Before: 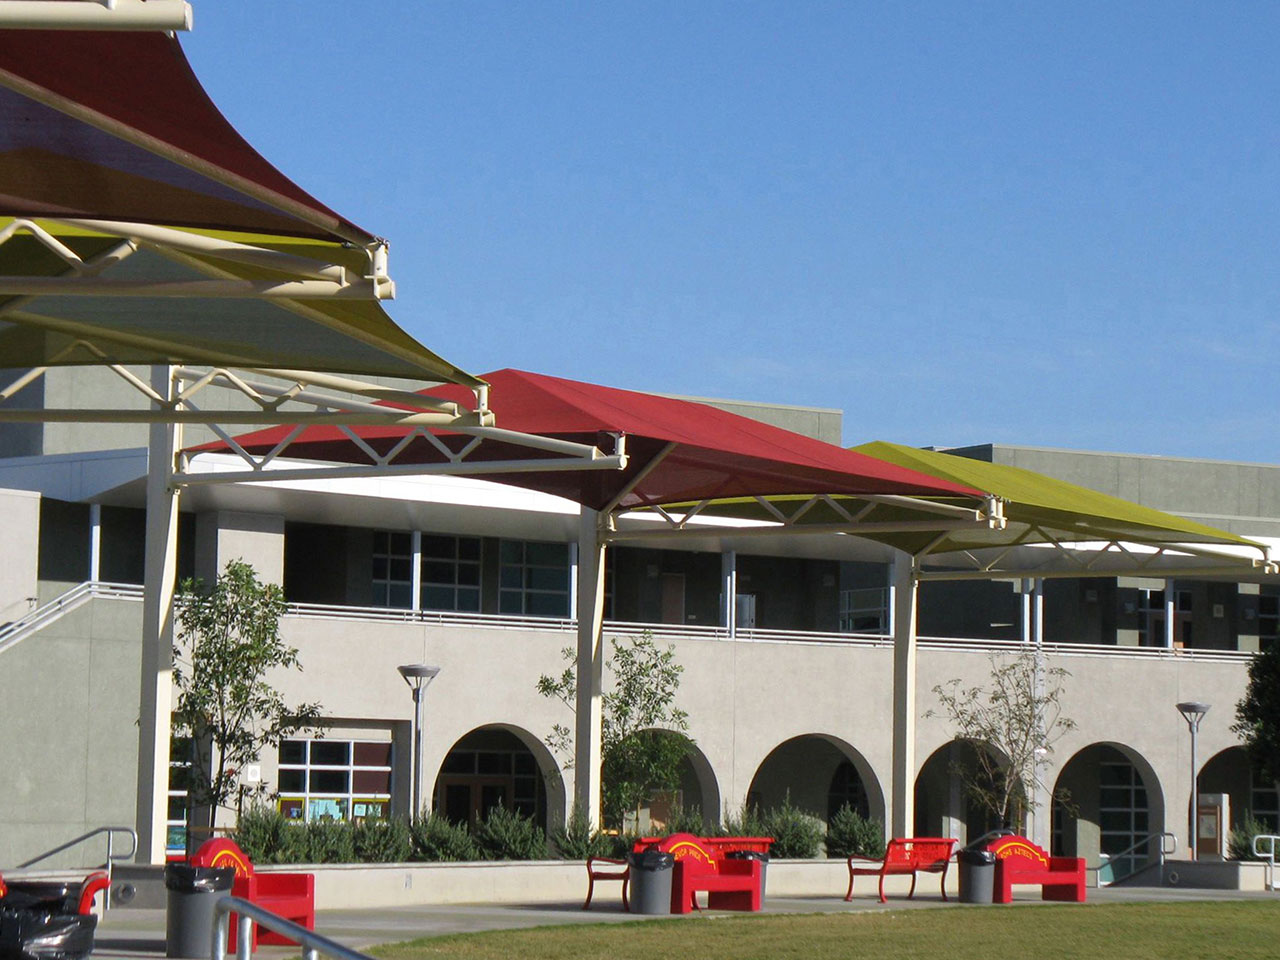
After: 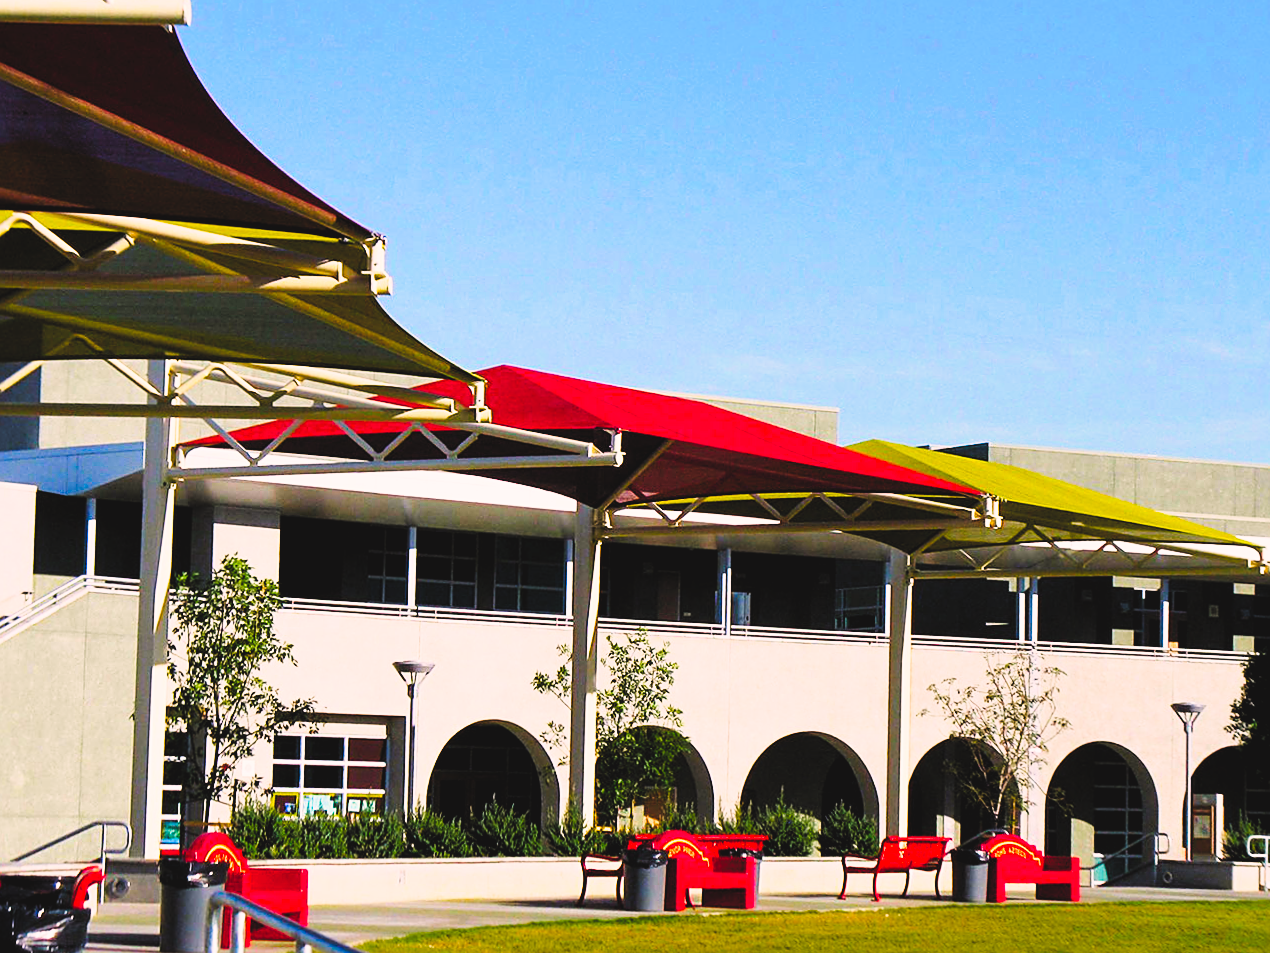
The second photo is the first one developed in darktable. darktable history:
exposure: compensate highlight preservation false
filmic rgb: black relative exposure -4.9 EV, white relative exposure 2.84 EV, hardness 3.69
color correction: highlights a* 7.31, highlights b* 3.79
contrast brightness saturation: brightness 0.119
crop and rotate: angle -0.316°
color balance rgb: global offset › luminance 0.265%, linear chroma grading › shadows 10.497%, linear chroma grading › highlights 11.083%, linear chroma grading › global chroma 14.675%, linear chroma grading › mid-tones 14.905%, perceptual saturation grading › global saturation 20%, perceptual saturation grading › highlights -25.394%, perceptual saturation grading › shadows 50.211%, global vibrance 27.941%
tone curve: curves: ch0 [(0, 0) (0.003, 0.06) (0.011, 0.059) (0.025, 0.065) (0.044, 0.076) (0.069, 0.088) (0.1, 0.102) (0.136, 0.116) (0.177, 0.137) (0.224, 0.169) (0.277, 0.214) (0.335, 0.271) (0.399, 0.356) (0.468, 0.459) (0.543, 0.579) (0.623, 0.705) (0.709, 0.823) (0.801, 0.918) (0.898, 0.963) (1, 1)], preserve colors none
sharpen: on, module defaults
